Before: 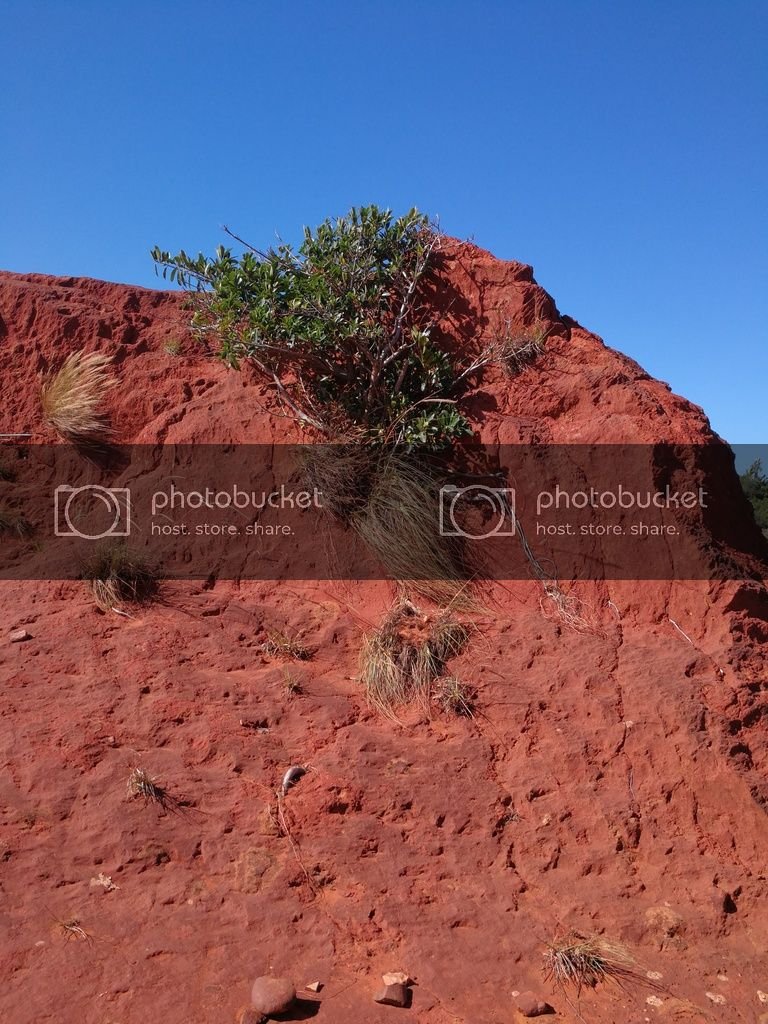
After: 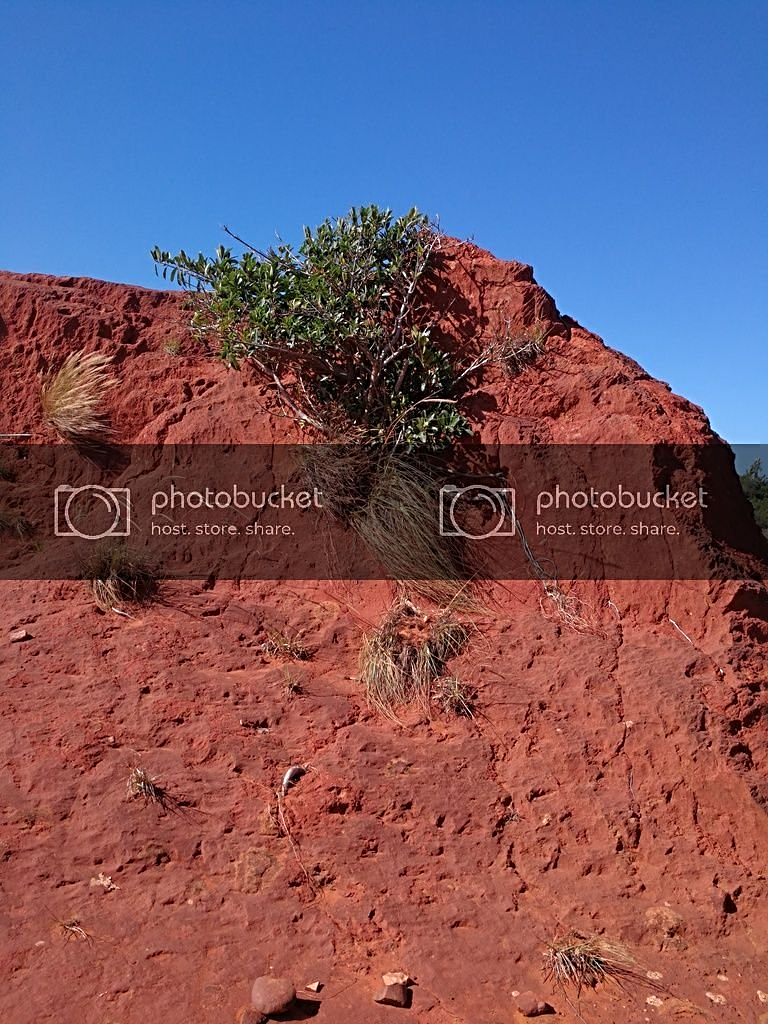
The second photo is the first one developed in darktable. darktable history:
sharpen: radius 3.11
